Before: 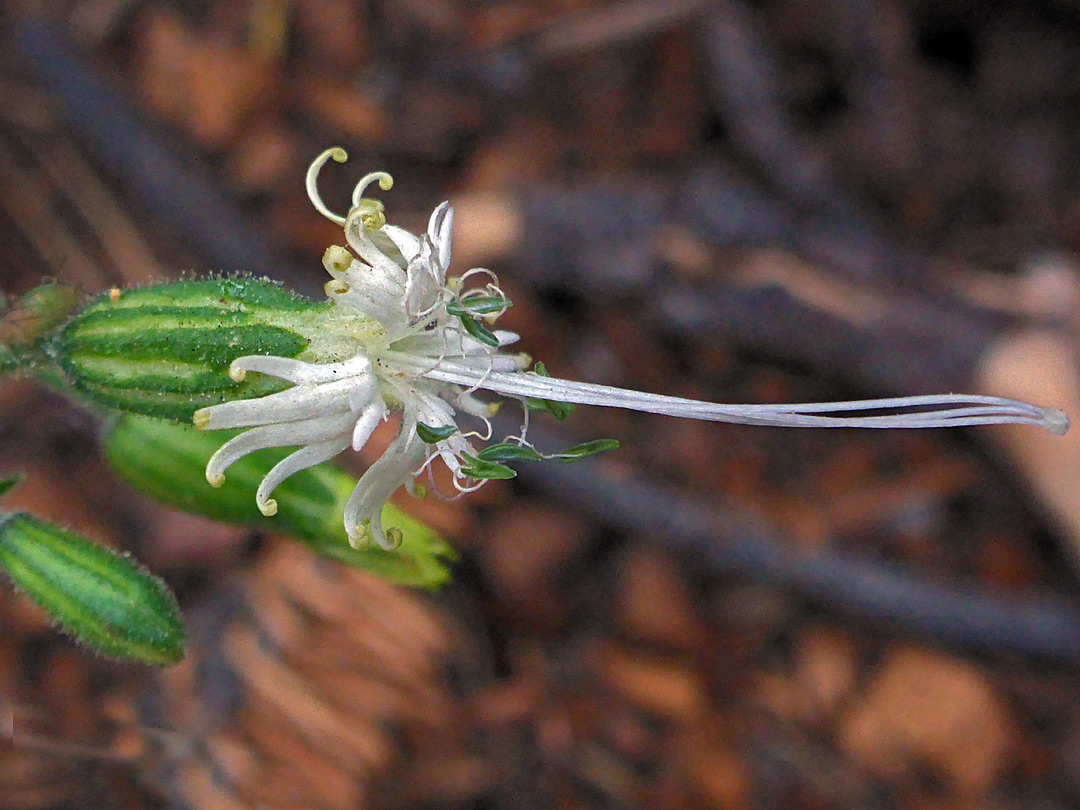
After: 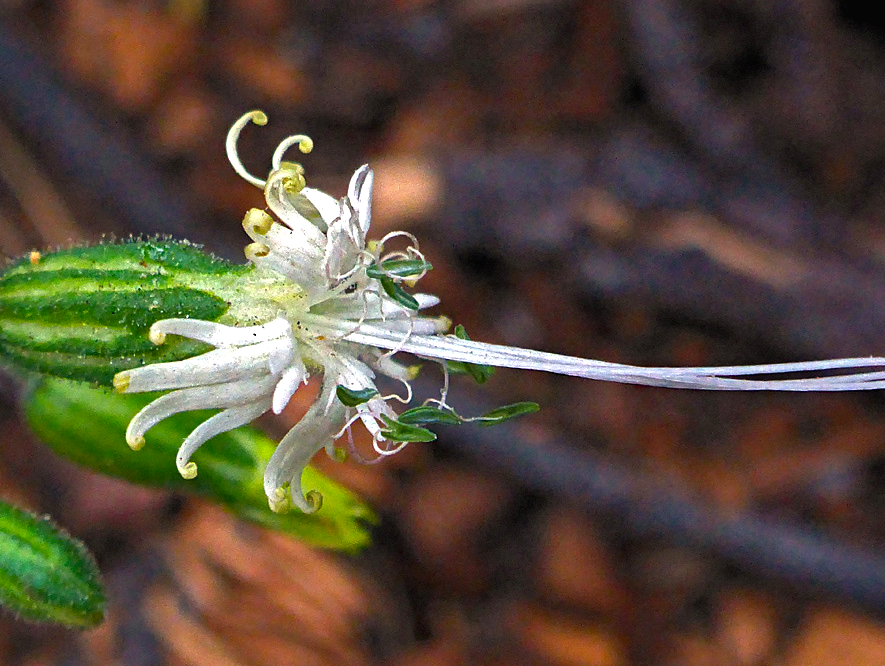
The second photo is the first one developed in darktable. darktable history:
shadows and highlights: shadows 25.4, highlights -24.1, highlights color adjustment 53.66%
color balance rgb: perceptual saturation grading › global saturation 15.162%, perceptual brilliance grading › global brilliance 15.566%, perceptual brilliance grading › shadows -34.941%
crop and rotate: left 7.51%, top 4.678%, right 10.538%, bottom 13.071%
exposure: black level correction 0.001, exposure 0.138 EV, compensate highlight preservation false
haze removal: adaptive false
contrast brightness saturation: contrast -0.023, brightness -0.013, saturation 0.026
